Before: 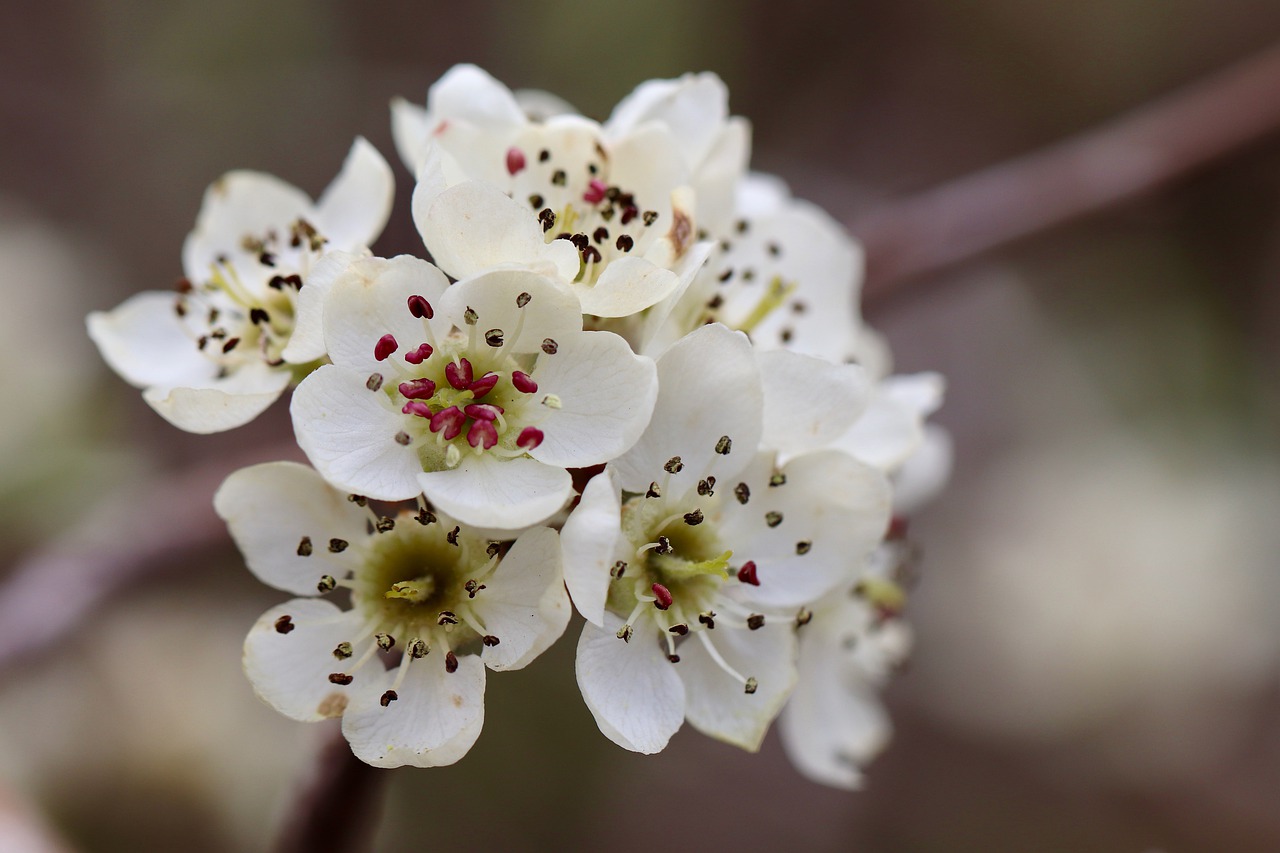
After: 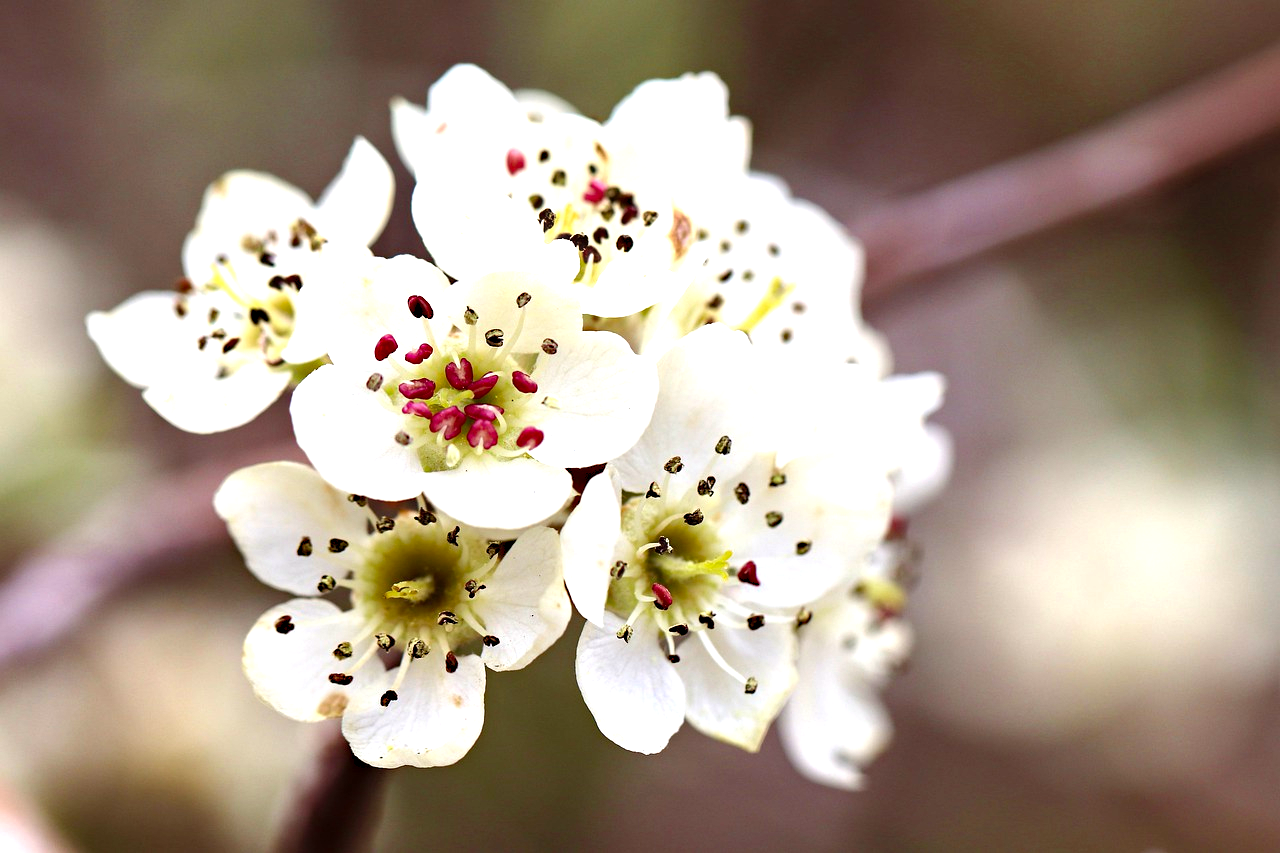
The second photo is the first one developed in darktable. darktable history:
haze removal: compatibility mode true, adaptive false
levels: levels [0, 0.352, 0.703]
